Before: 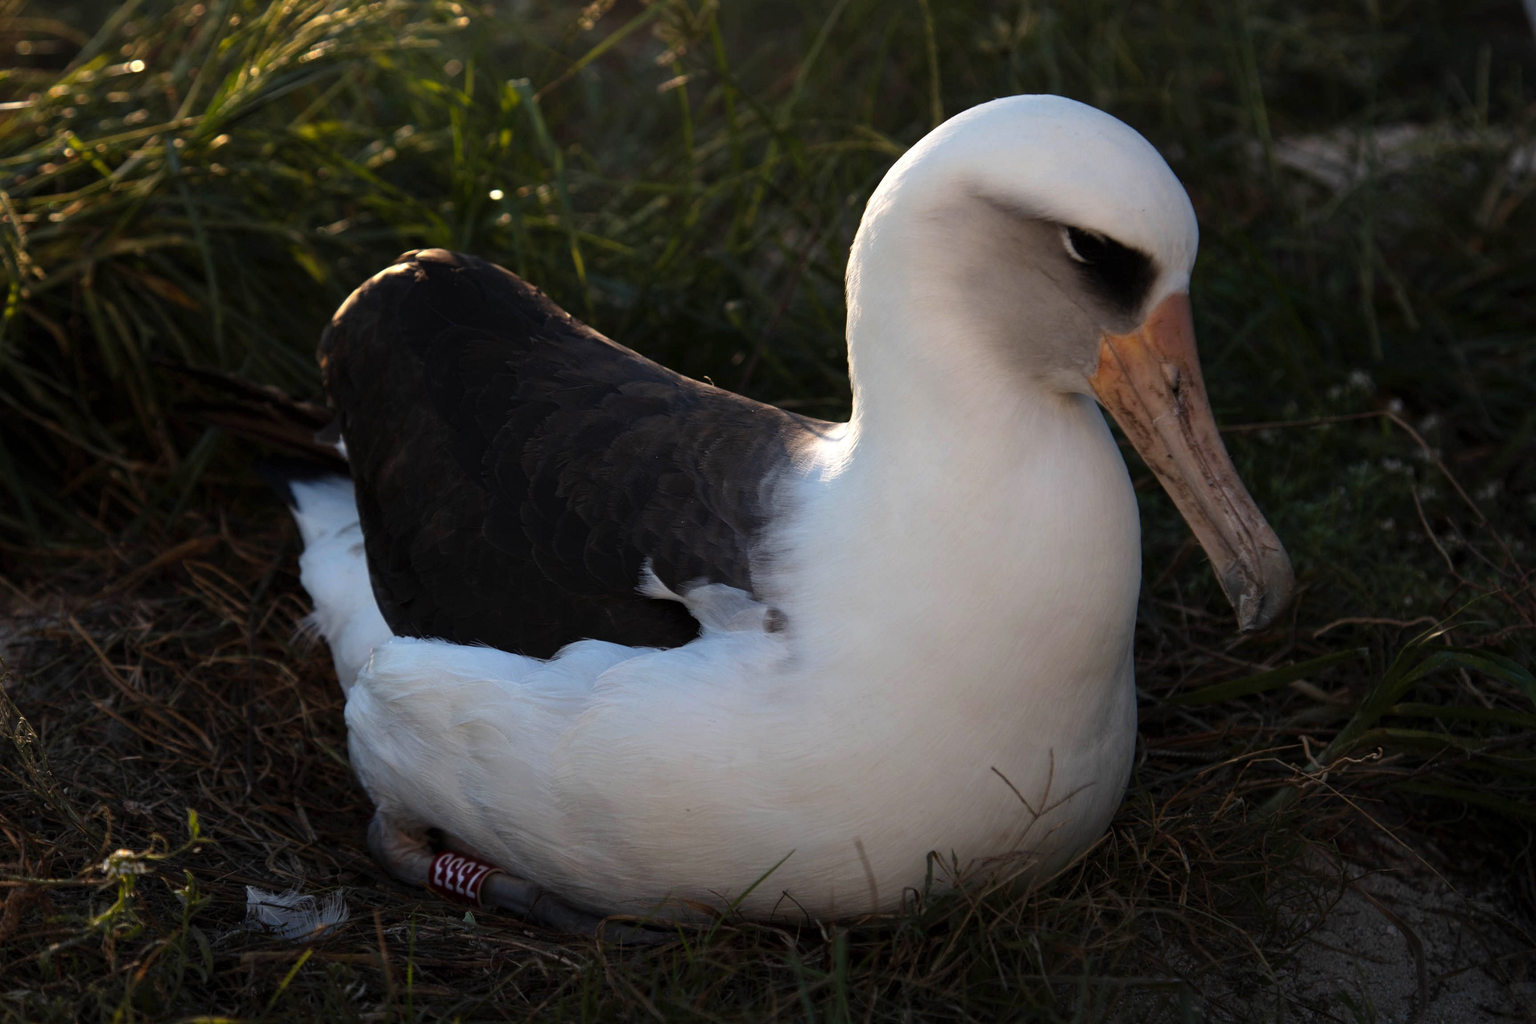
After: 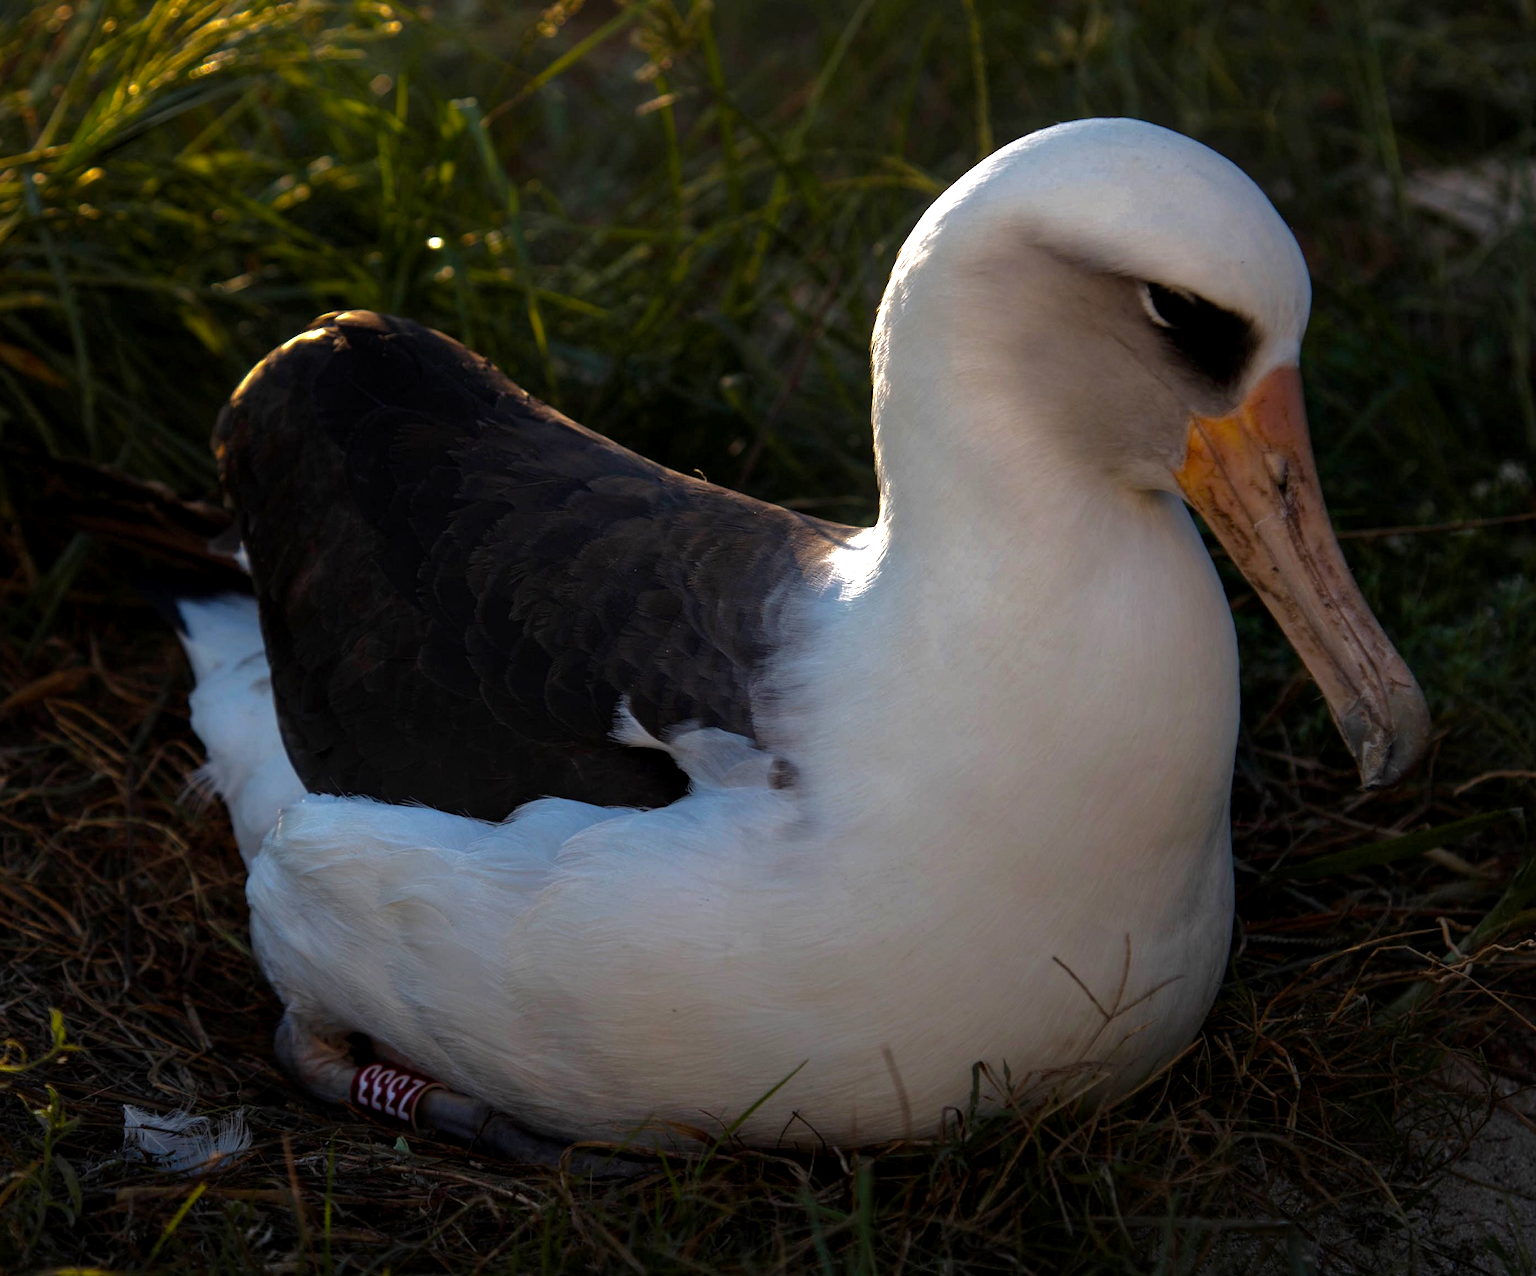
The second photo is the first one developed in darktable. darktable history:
base curve: curves: ch0 [(0, 0) (0.841, 0.609) (1, 1)]
local contrast: detail 130%
crop and rotate: left 9.597%, right 10.195%
color balance rgb: perceptual saturation grading › global saturation 36%, perceptual brilliance grading › global brilliance 10%, global vibrance 20%
